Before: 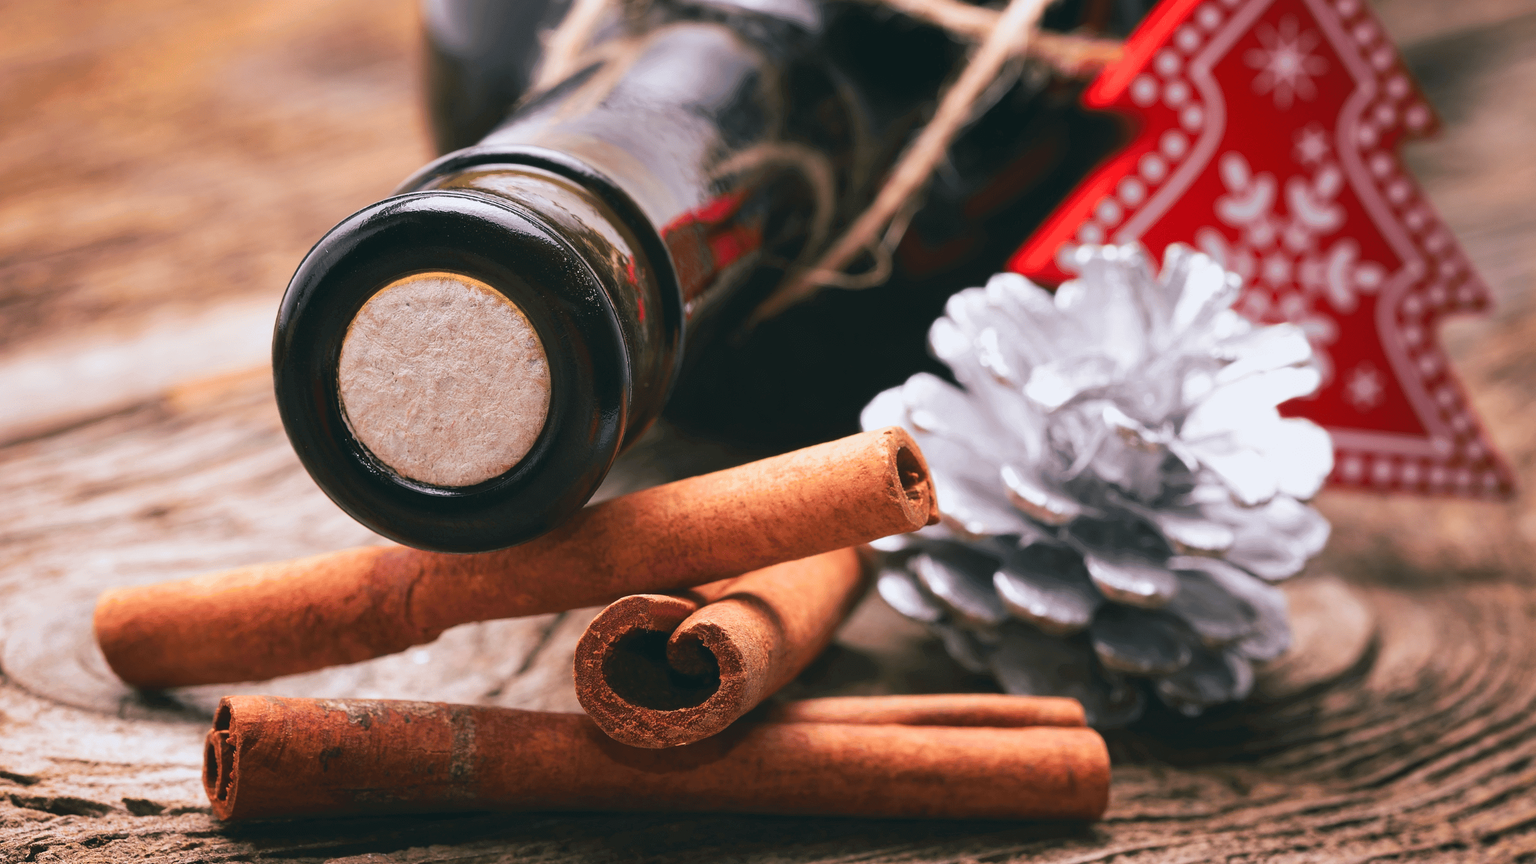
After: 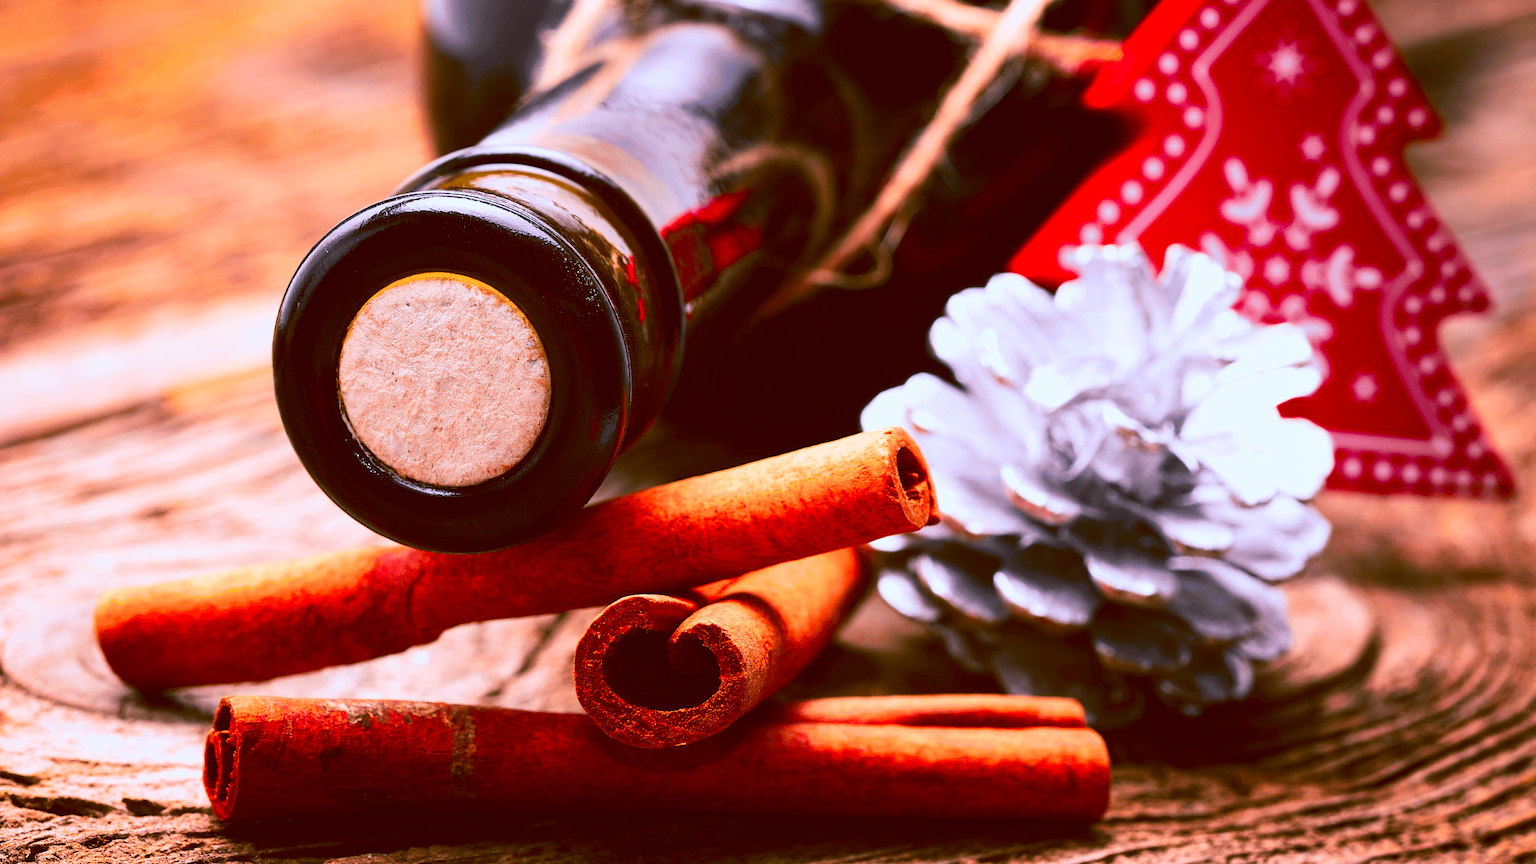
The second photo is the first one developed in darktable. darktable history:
contrast brightness saturation: contrast 0.26, brightness 0.02, saturation 0.87
color balance: lift [1, 1.015, 1.004, 0.985], gamma [1, 0.958, 0.971, 1.042], gain [1, 0.956, 0.977, 1.044]
